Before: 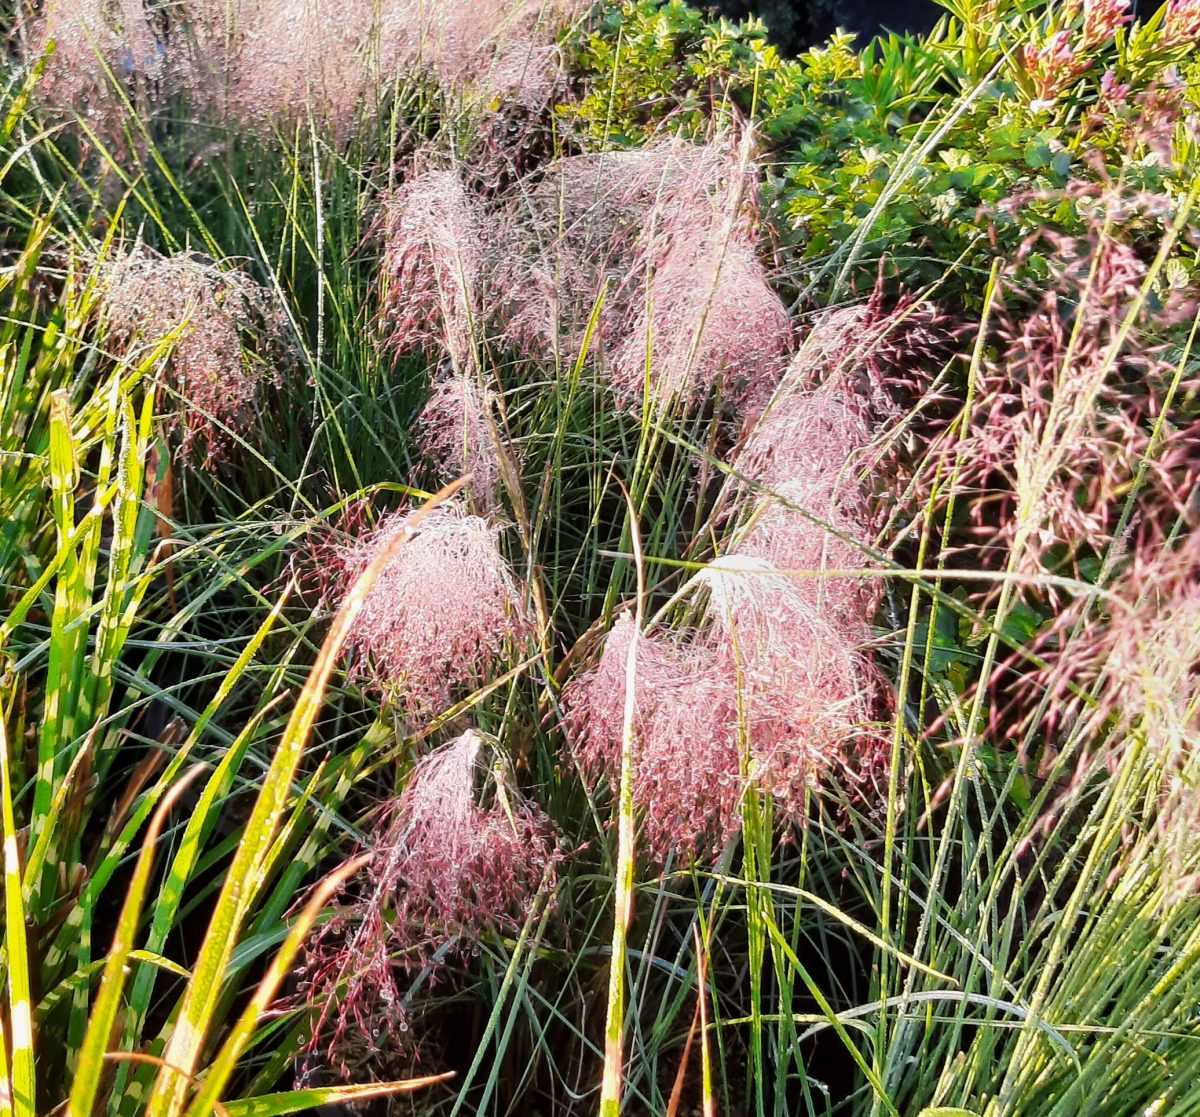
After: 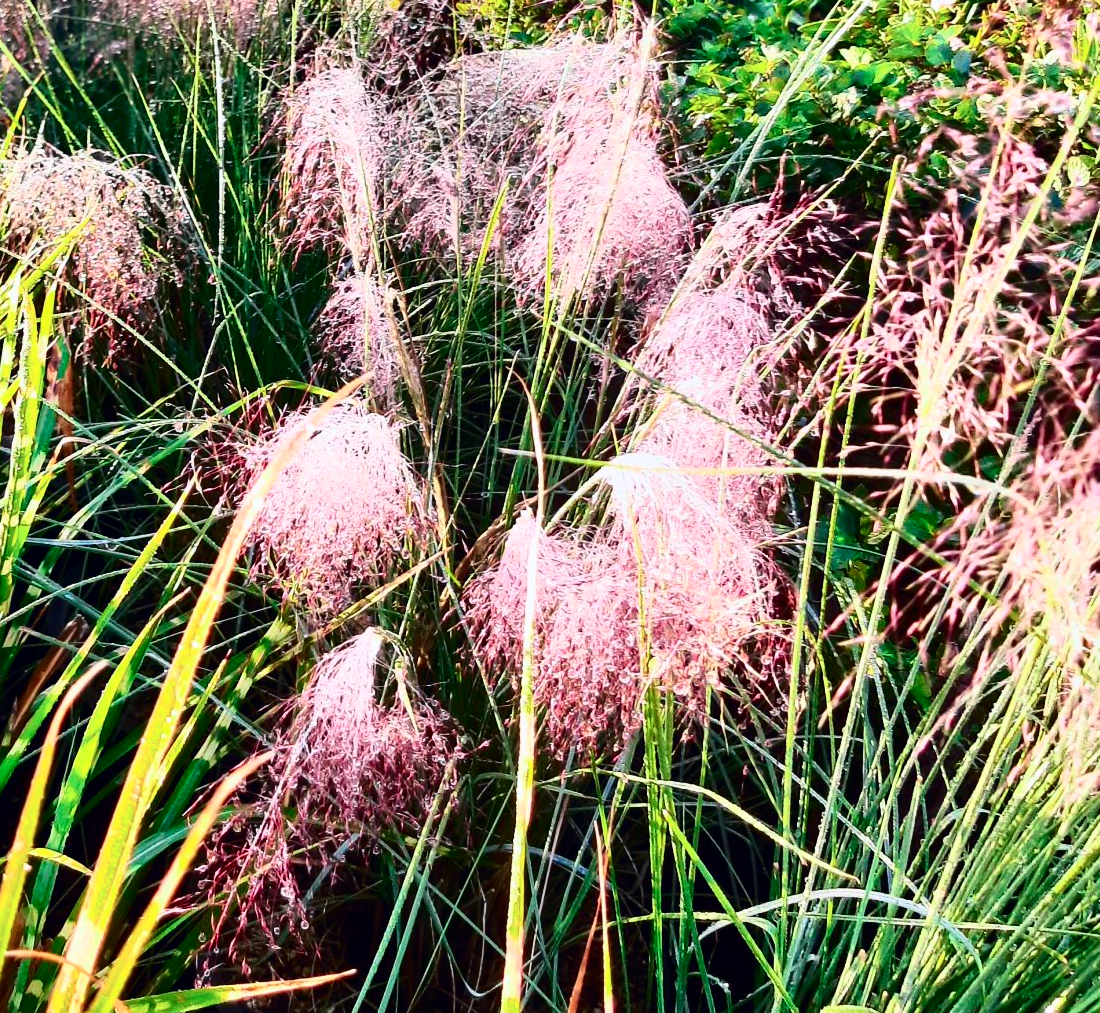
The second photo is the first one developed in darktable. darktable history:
tone curve: curves: ch0 [(0, 0) (0.236, 0.124) (0.373, 0.304) (0.542, 0.593) (0.737, 0.873) (1, 1)]; ch1 [(0, 0) (0.399, 0.328) (0.488, 0.484) (0.598, 0.624) (1, 1)]; ch2 [(0, 0) (0.448, 0.405) (0.523, 0.511) (0.592, 0.59) (1, 1)], color space Lab, independent channels, preserve colors none
crop and rotate: left 8.262%, top 9.226%
